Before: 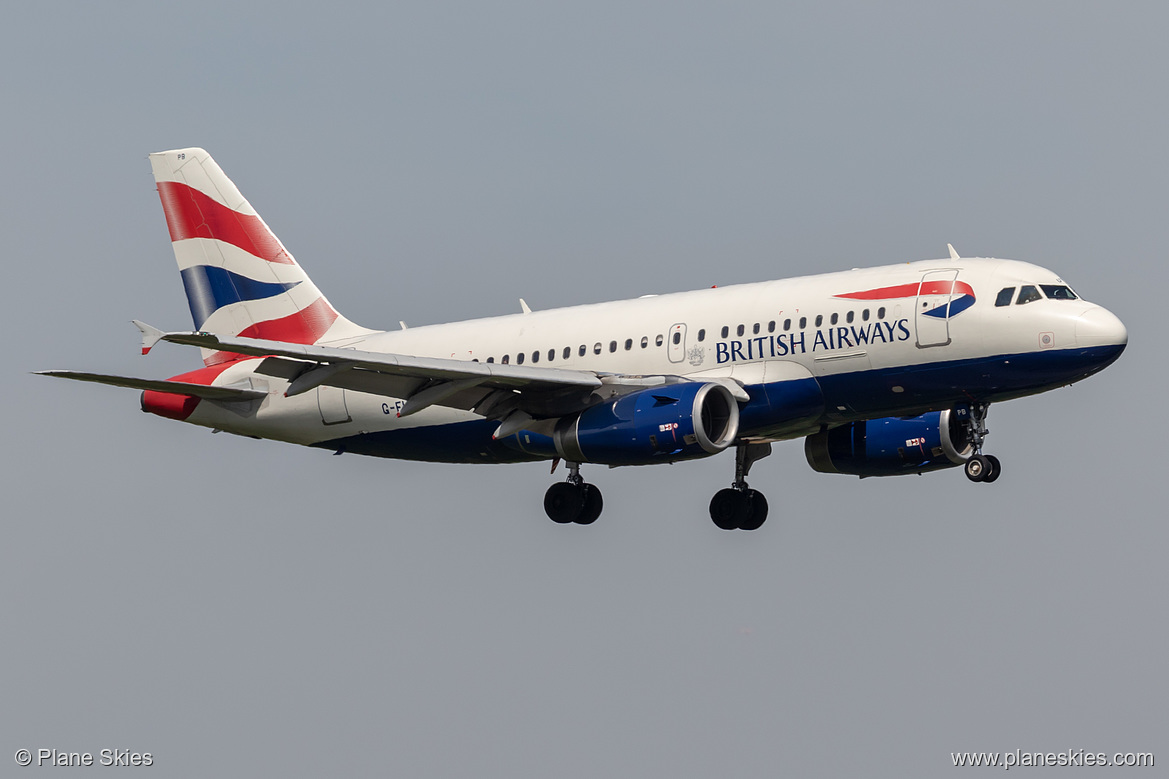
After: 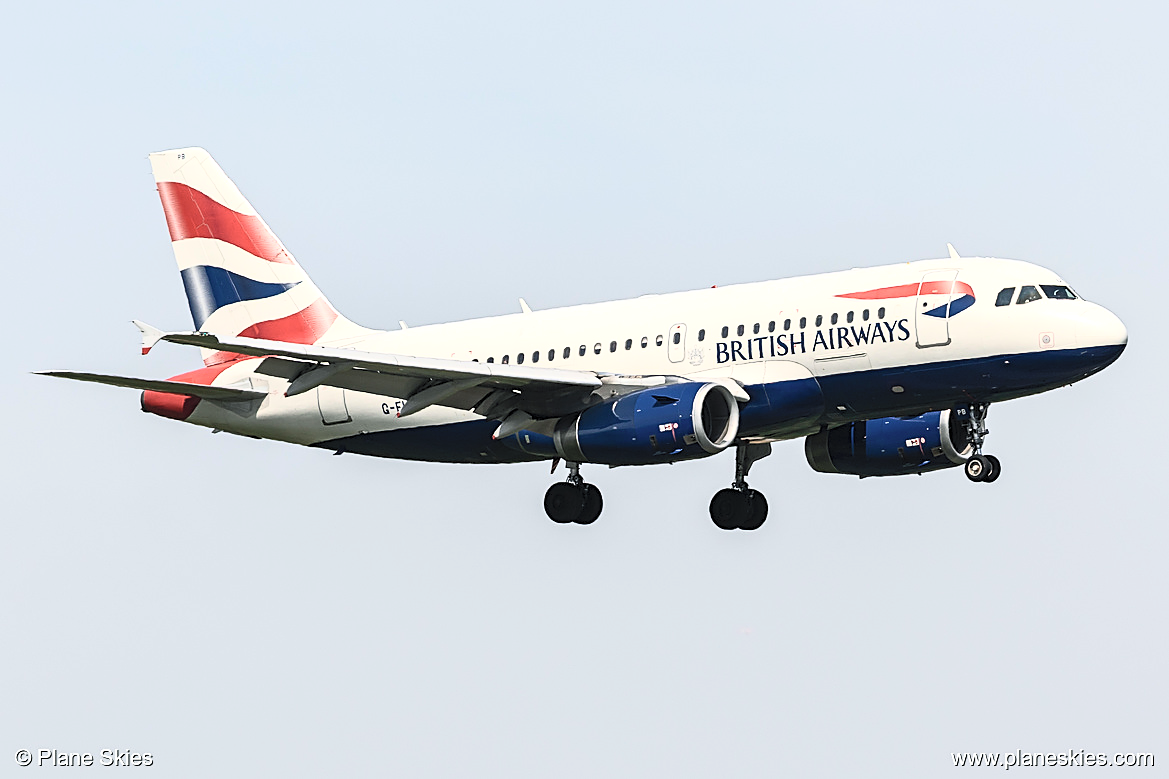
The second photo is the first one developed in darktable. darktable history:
sharpen: on, module defaults
contrast brightness saturation: contrast 0.392, brightness 0.516
color balance rgb: shadows lift › luminance -7.363%, shadows lift › chroma 2.295%, shadows lift › hue 162.52°, perceptual saturation grading › global saturation 0.944%, perceptual brilliance grading › highlights 11.732%
